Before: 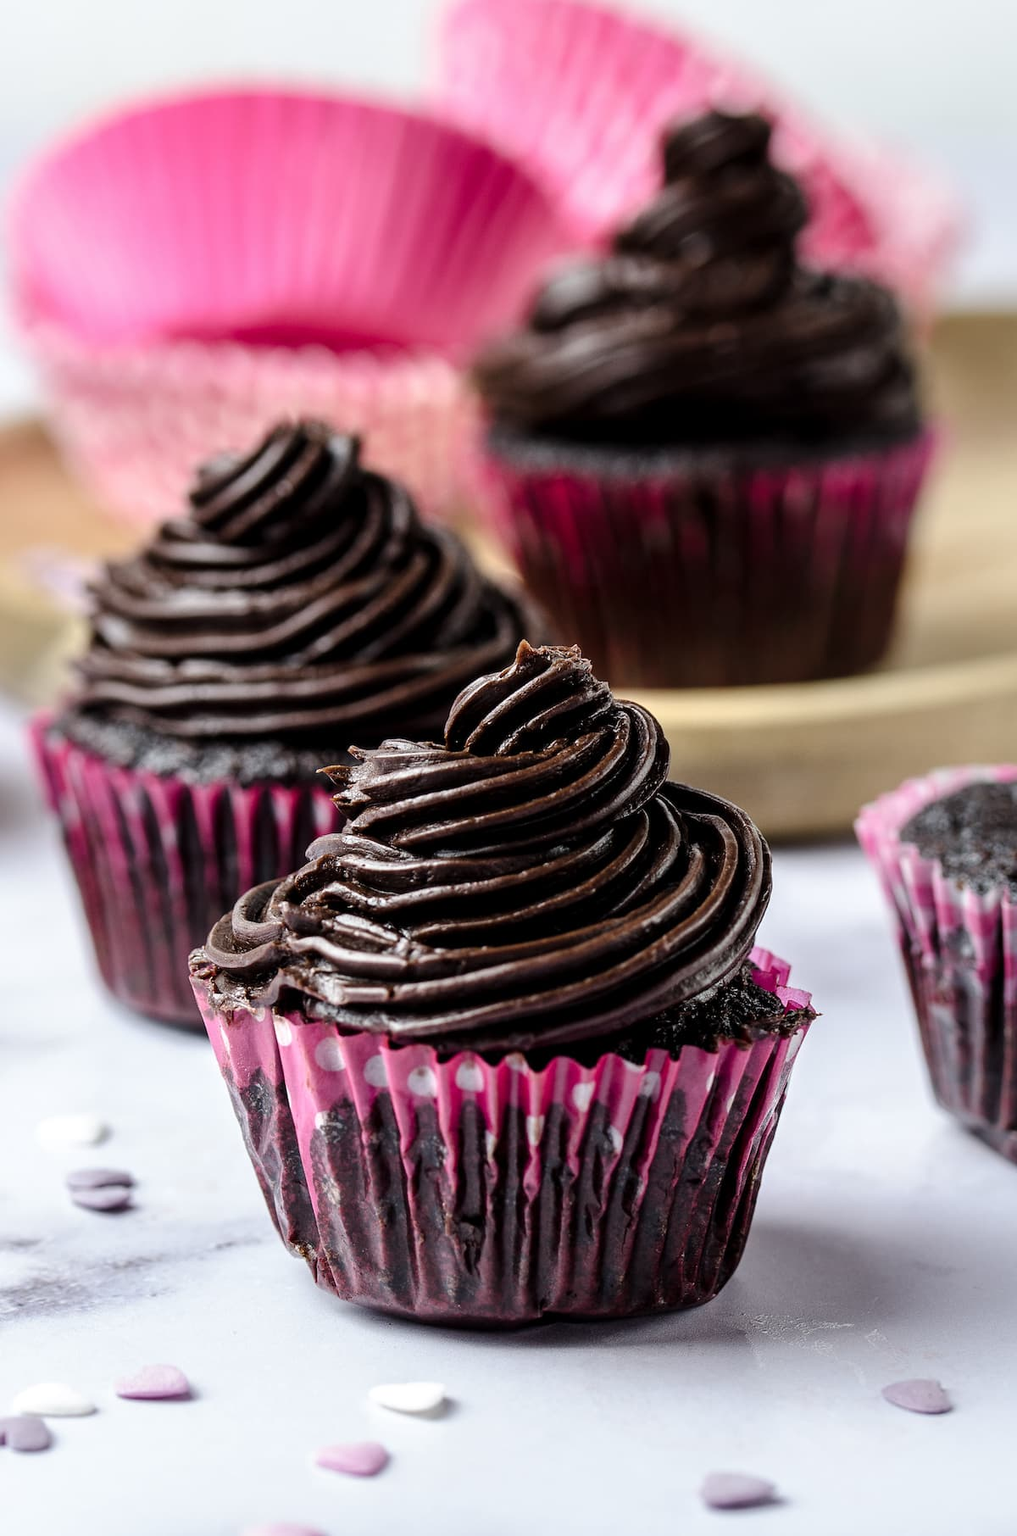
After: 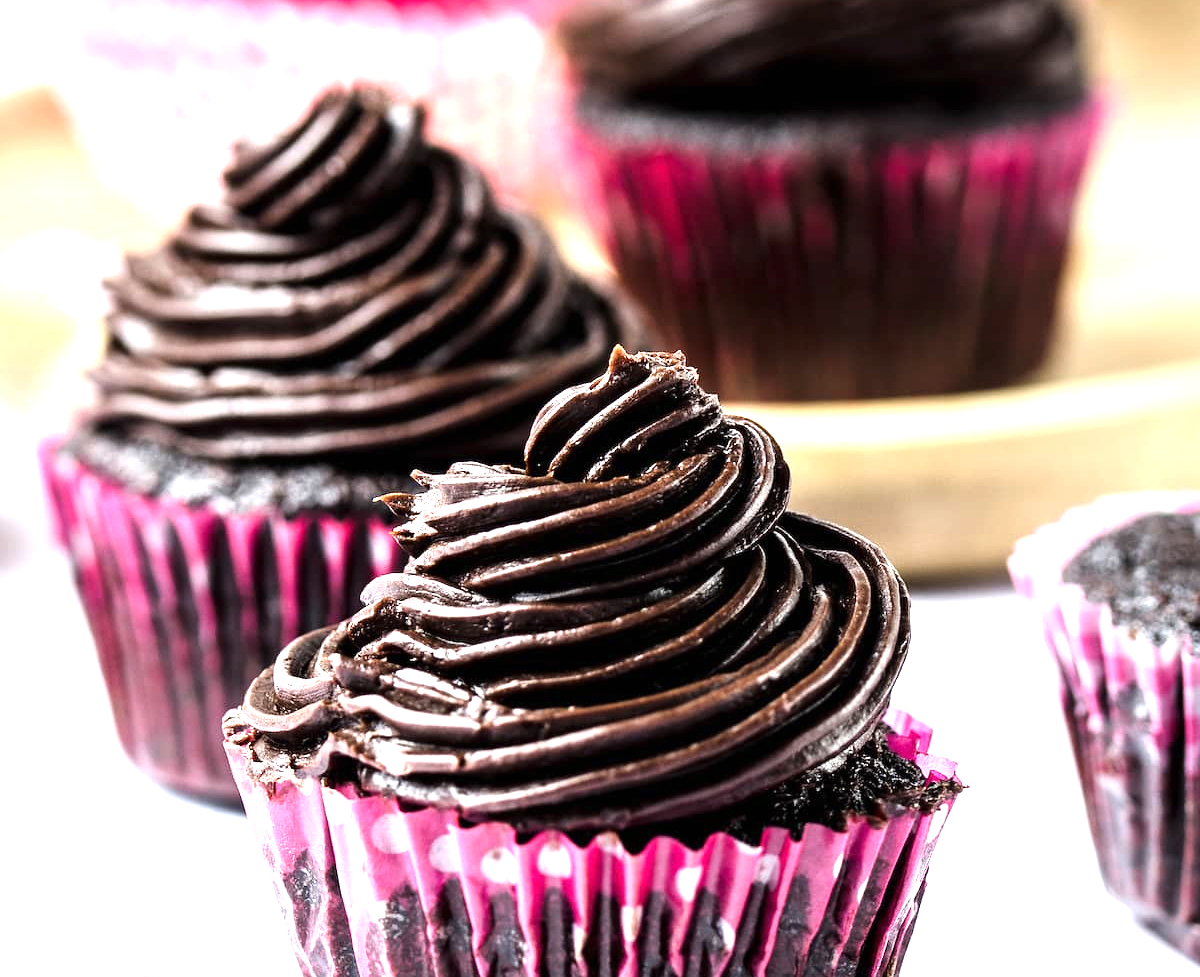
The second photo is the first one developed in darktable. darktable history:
crop and rotate: top 22.628%, bottom 23.403%
tone equalizer: -8 EV -0.414 EV, -7 EV -0.367 EV, -6 EV -0.369 EV, -5 EV -0.211 EV, -3 EV 0.208 EV, -2 EV 0.337 EV, -1 EV 0.386 EV, +0 EV 0.431 EV
exposure: black level correction 0, exposure 1.105 EV, compensate exposure bias true, compensate highlight preservation false
